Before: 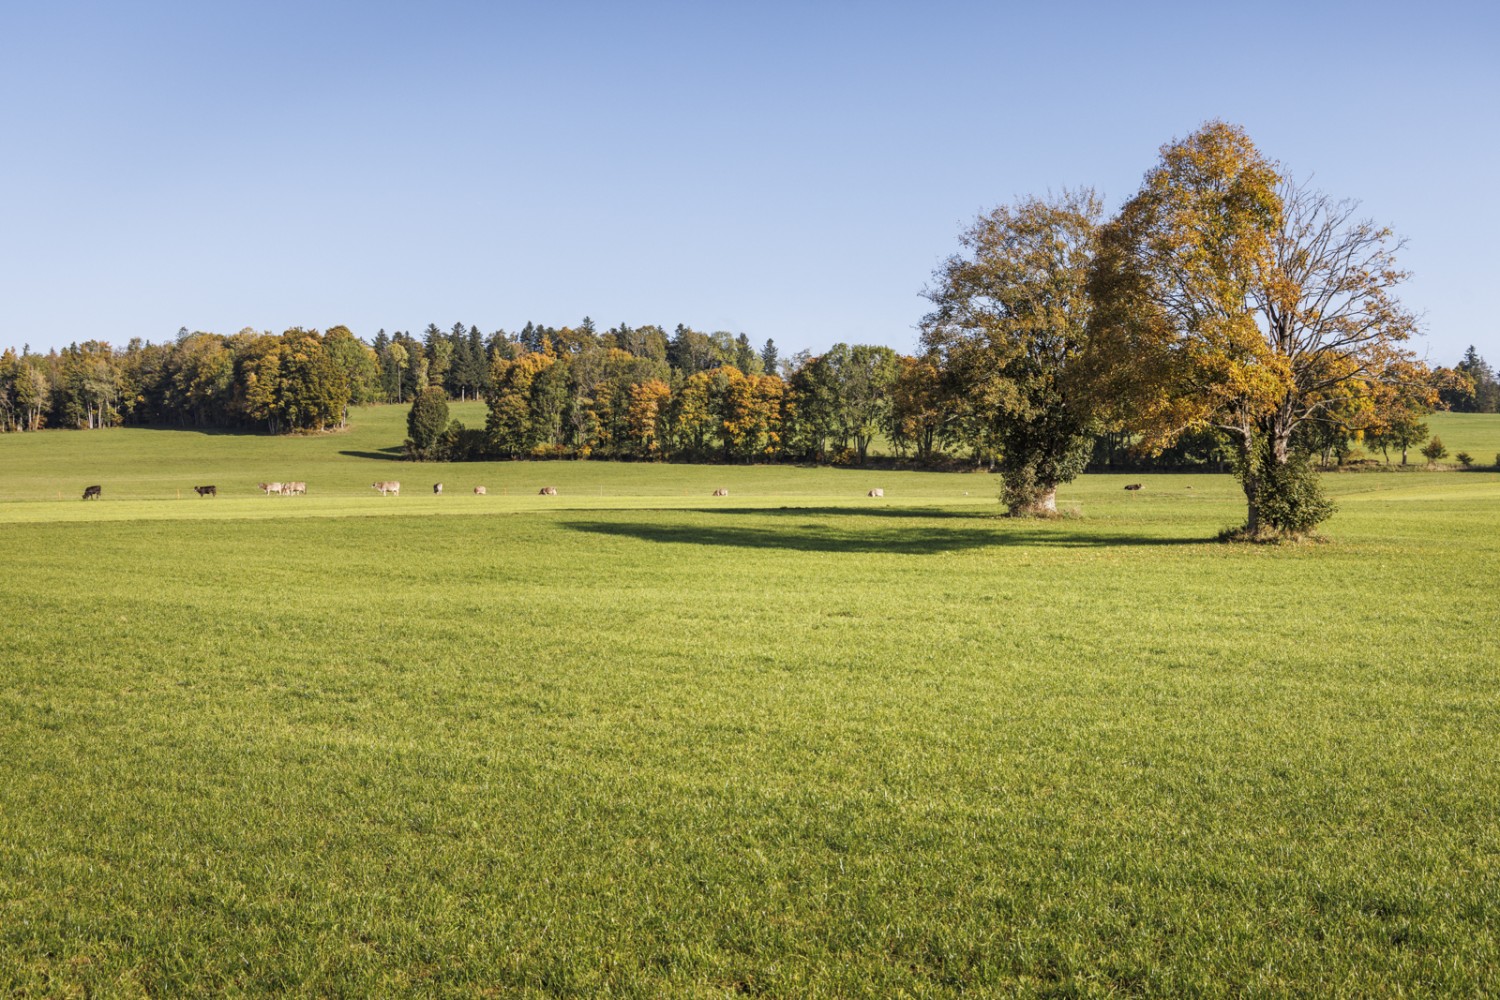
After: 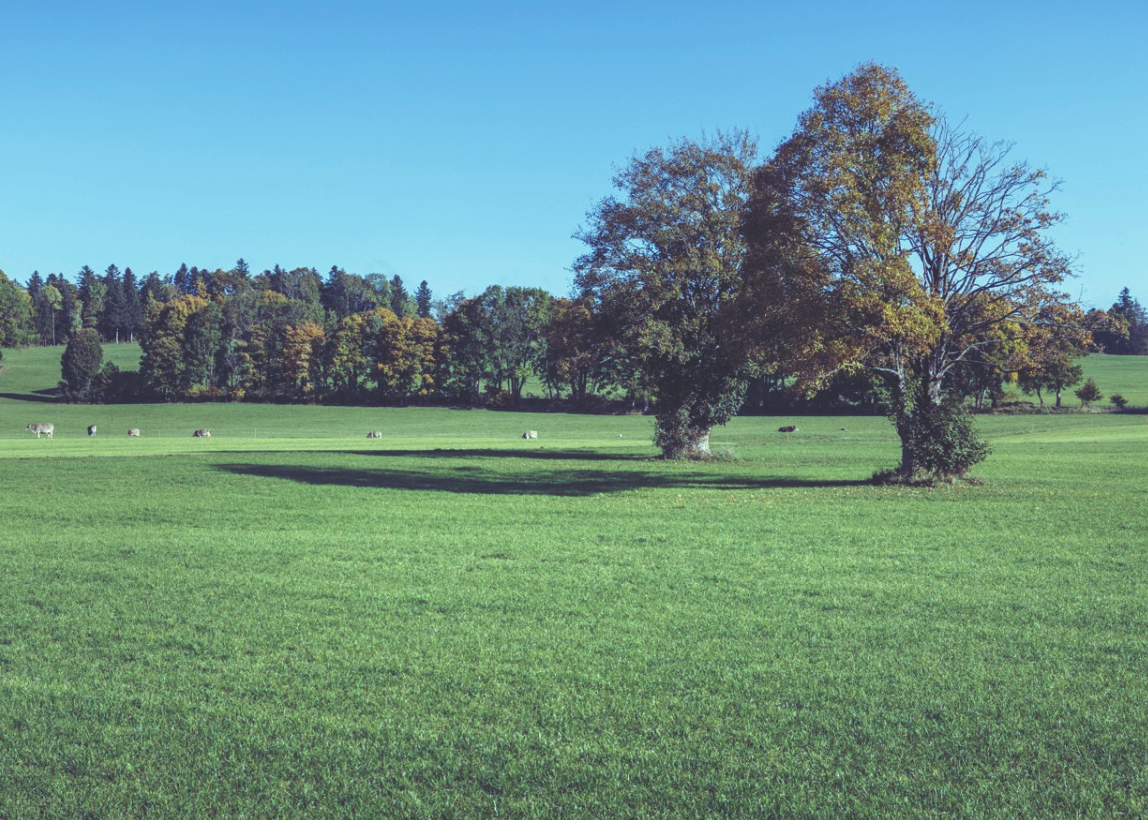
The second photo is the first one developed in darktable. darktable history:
rgb curve: curves: ch0 [(0, 0.186) (0.314, 0.284) (0.576, 0.466) (0.805, 0.691) (0.936, 0.886)]; ch1 [(0, 0.186) (0.314, 0.284) (0.581, 0.534) (0.771, 0.746) (0.936, 0.958)]; ch2 [(0, 0.216) (0.275, 0.39) (1, 1)], mode RGB, independent channels, compensate middle gray true, preserve colors none
crop: left 23.095%, top 5.827%, bottom 11.854%
